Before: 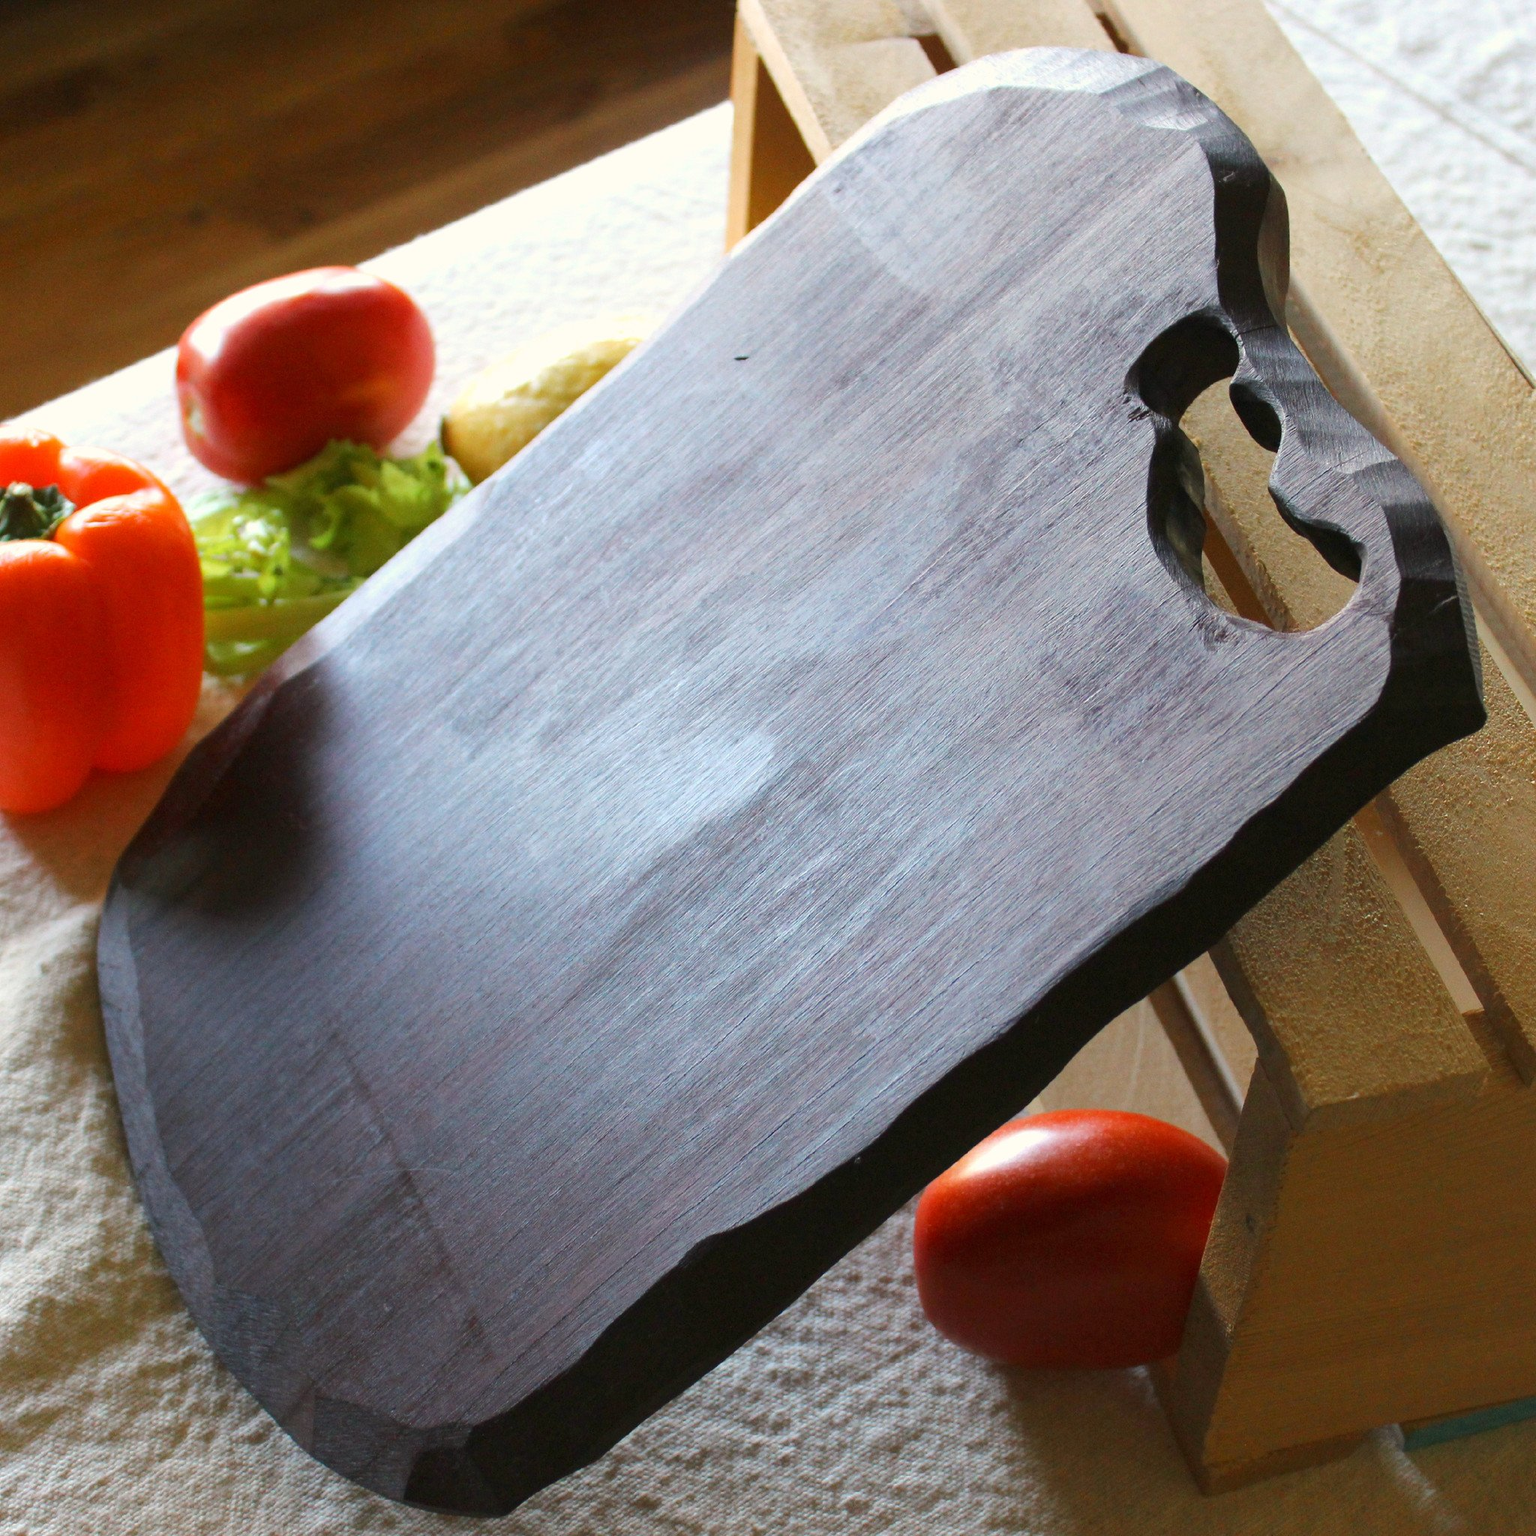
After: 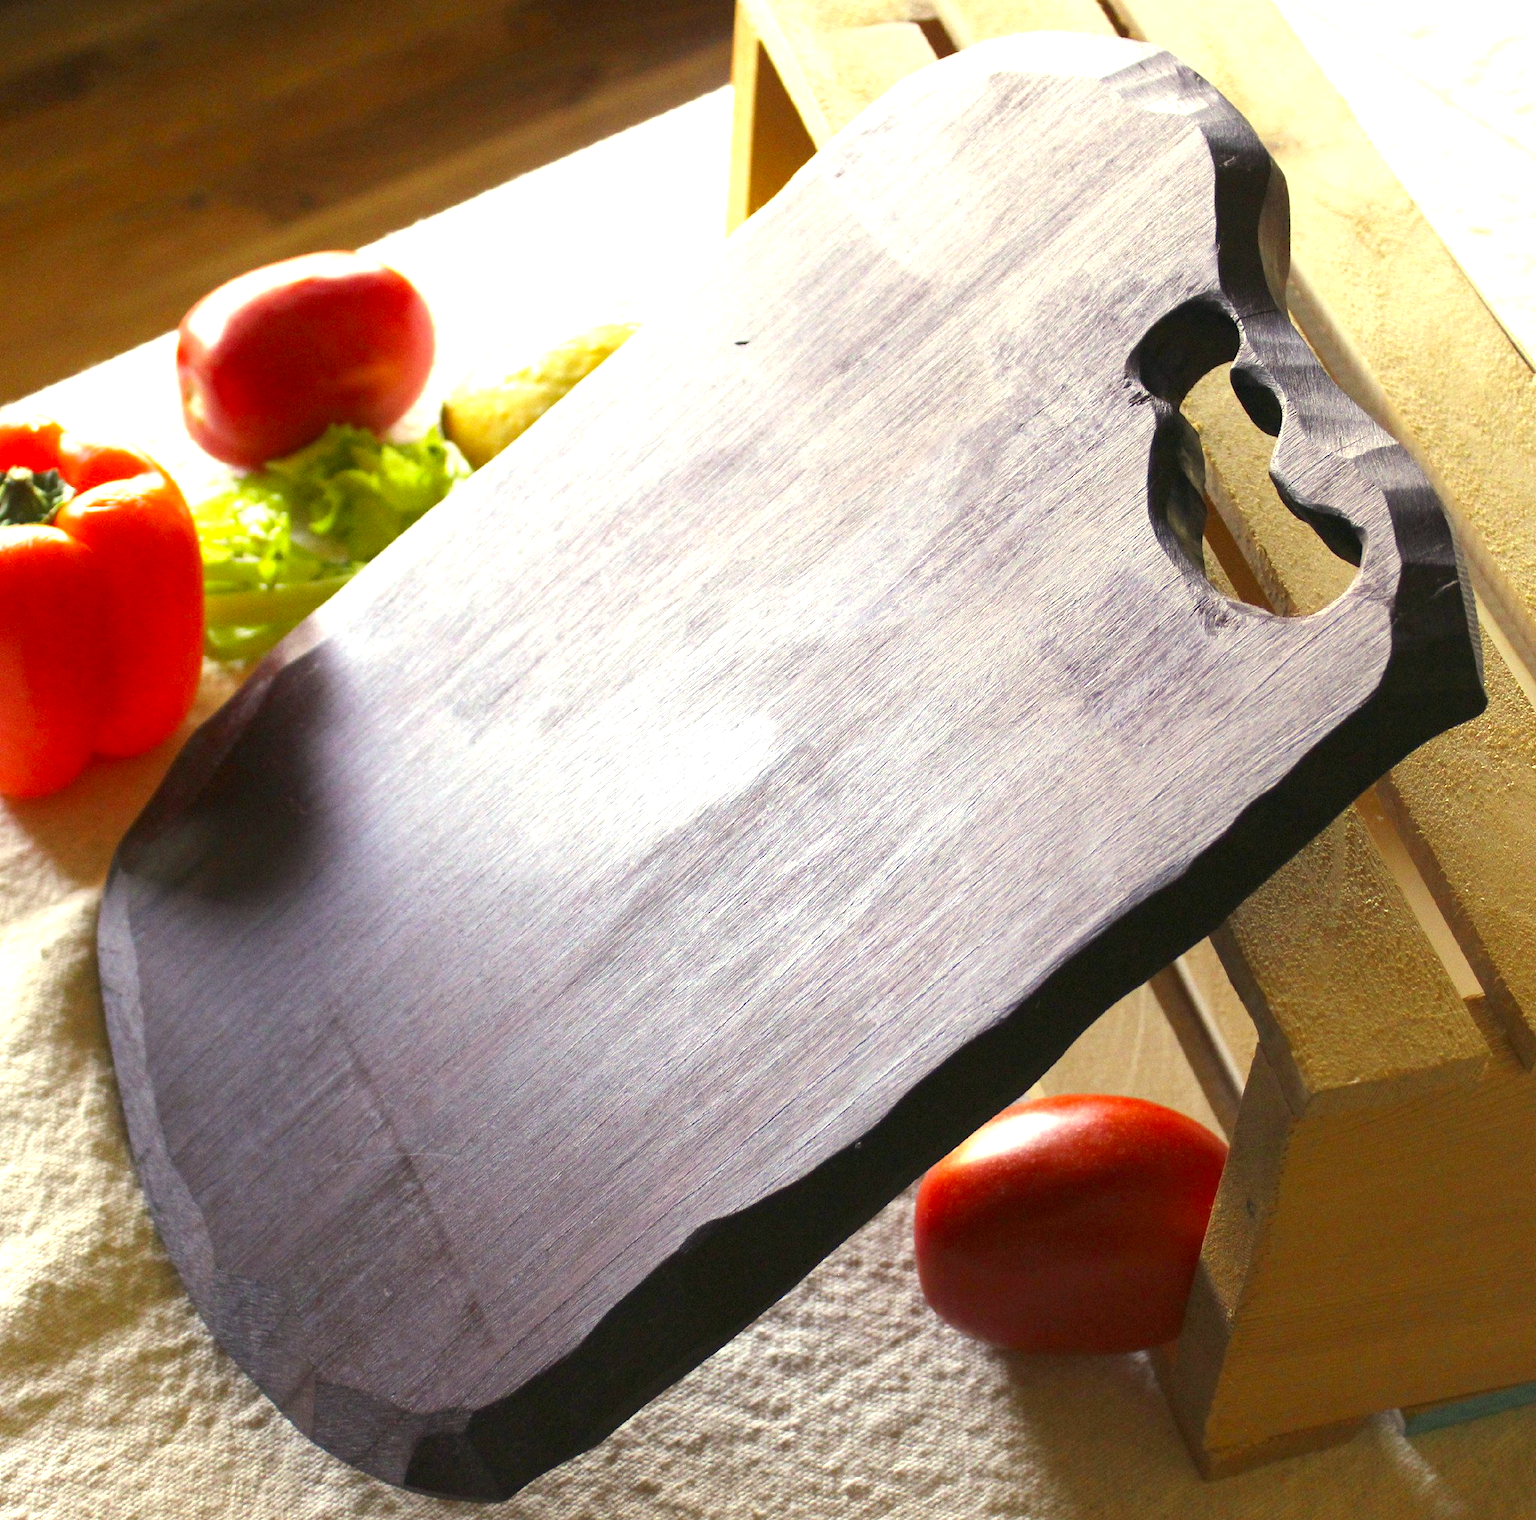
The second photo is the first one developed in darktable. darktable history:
color balance: mode lift, gamma, gain (sRGB), lift [0.997, 0.979, 1.021, 1.011], gamma [1, 1.084, 0.916, 0.998], gain [1, 0.87, 1.13, 1.101], contrast 4.55%, contrast fulcrum 38.24%, output saturation 104.09%
color correction: highlights a* 21.16, highlights b* 19.61
exposure: exposure 0.648 EV, compensate highlight preservation false
crop: top 1.049%, right 0.001%
